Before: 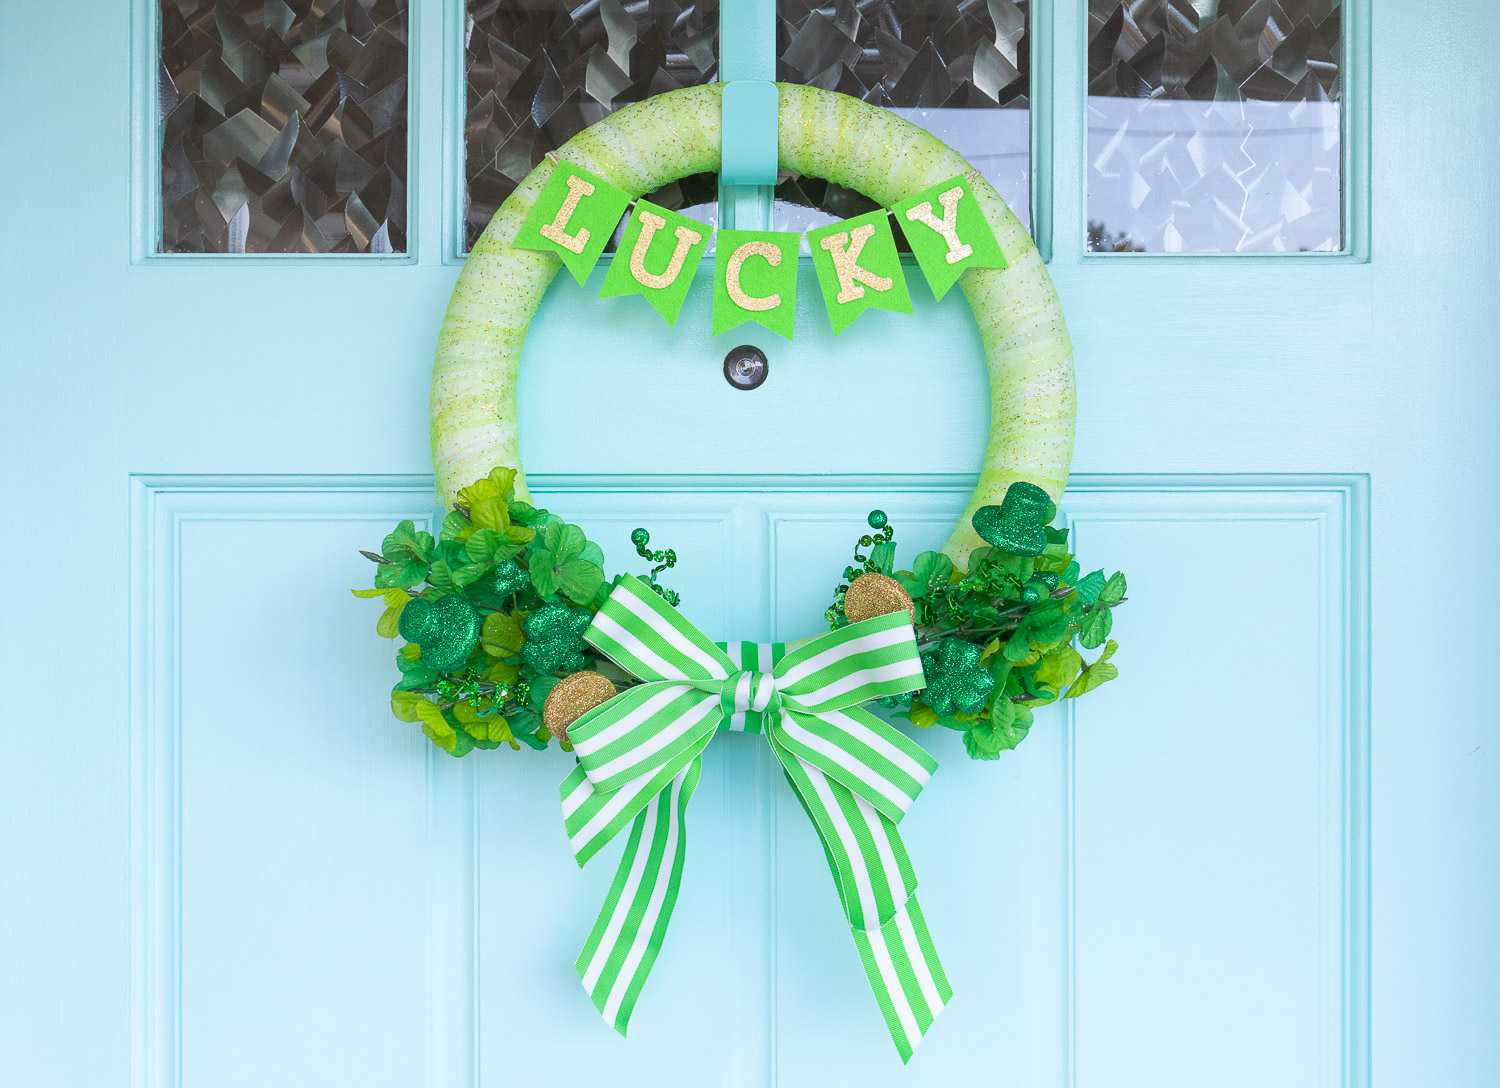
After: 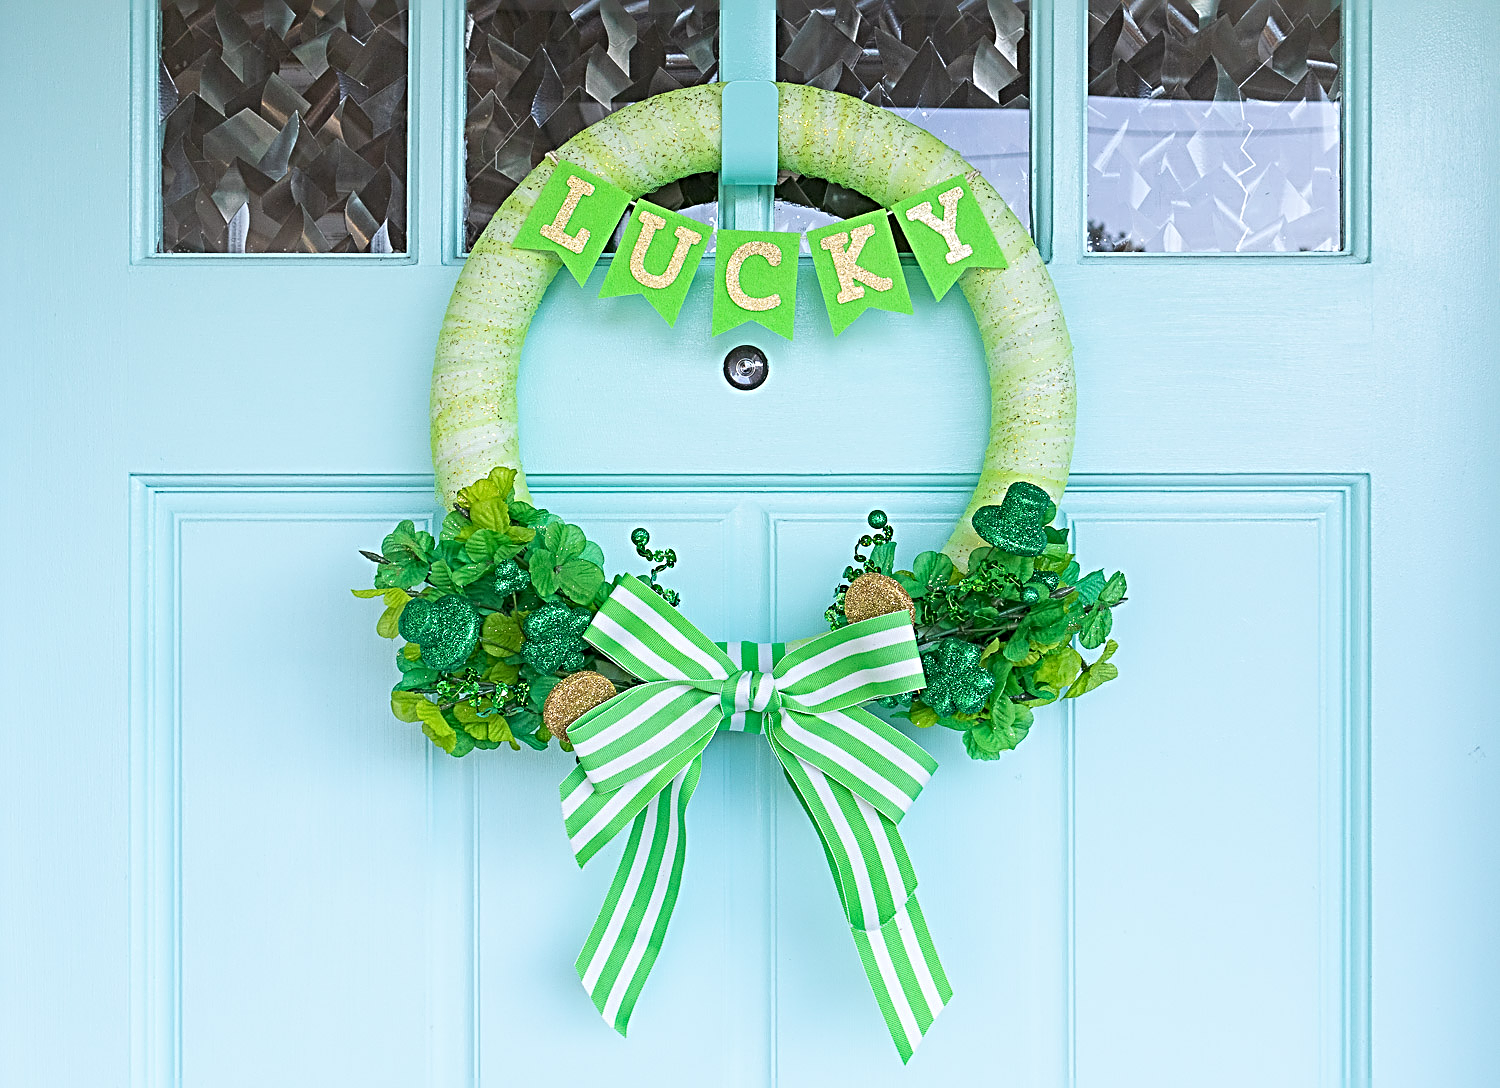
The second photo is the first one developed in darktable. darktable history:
sharpen: radius 3.74, amount 0.94
